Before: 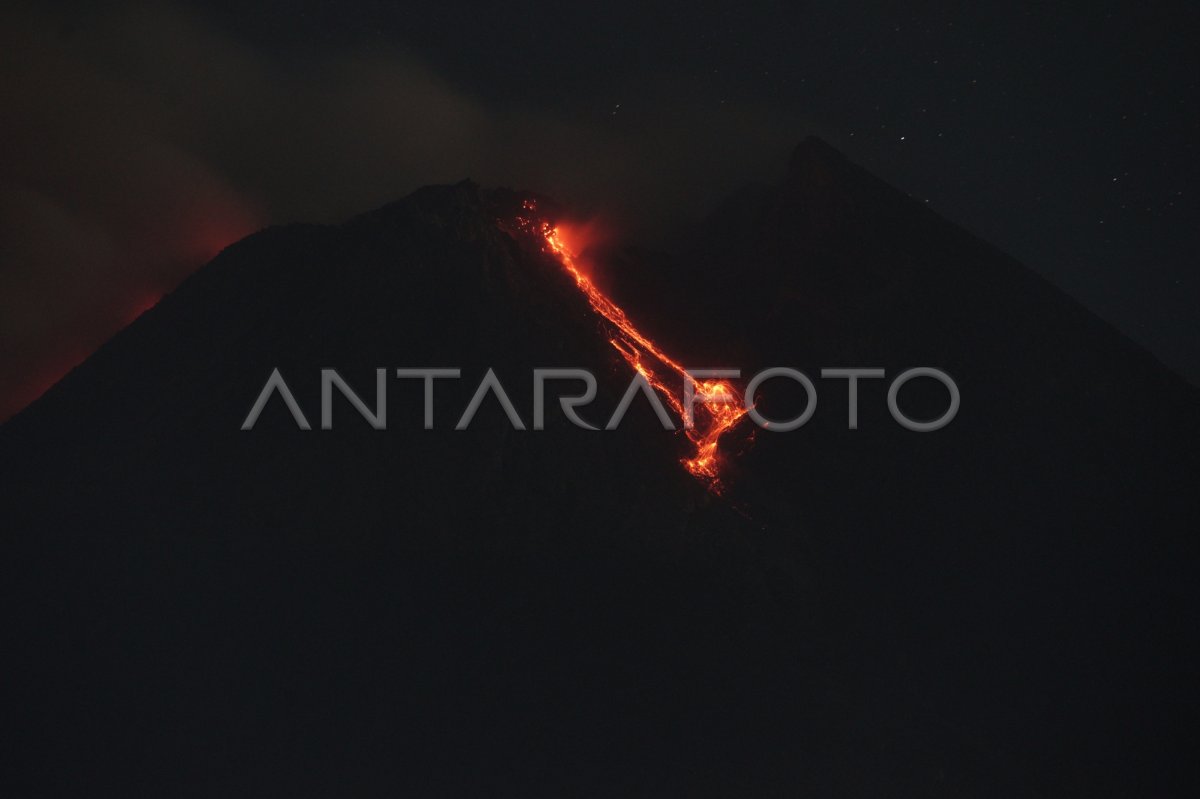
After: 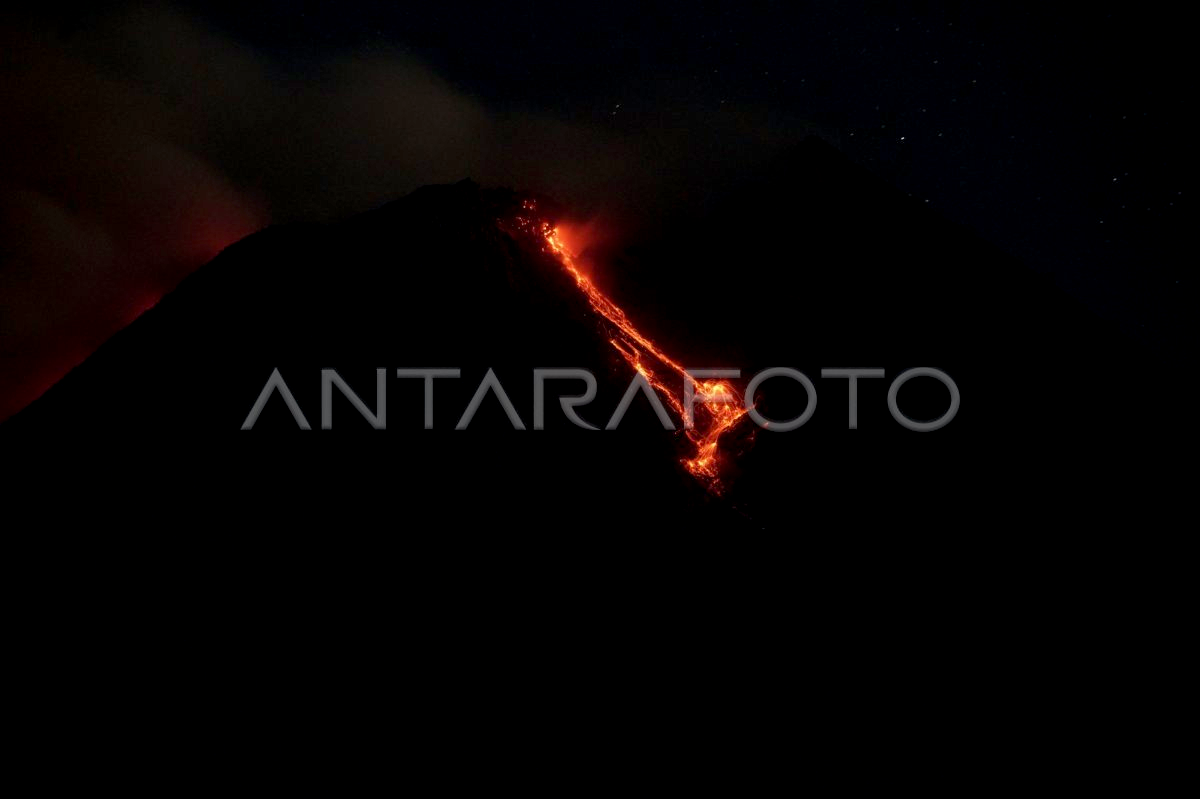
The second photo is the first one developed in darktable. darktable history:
tone equalizer: edges refinement/feathering 500, mask exposure compensation -1.57 EV, preserve details no
exposure: black level correction 0.01, exposure 0.007 EV, compensate exposure bias true, compensate highlight preservation false
